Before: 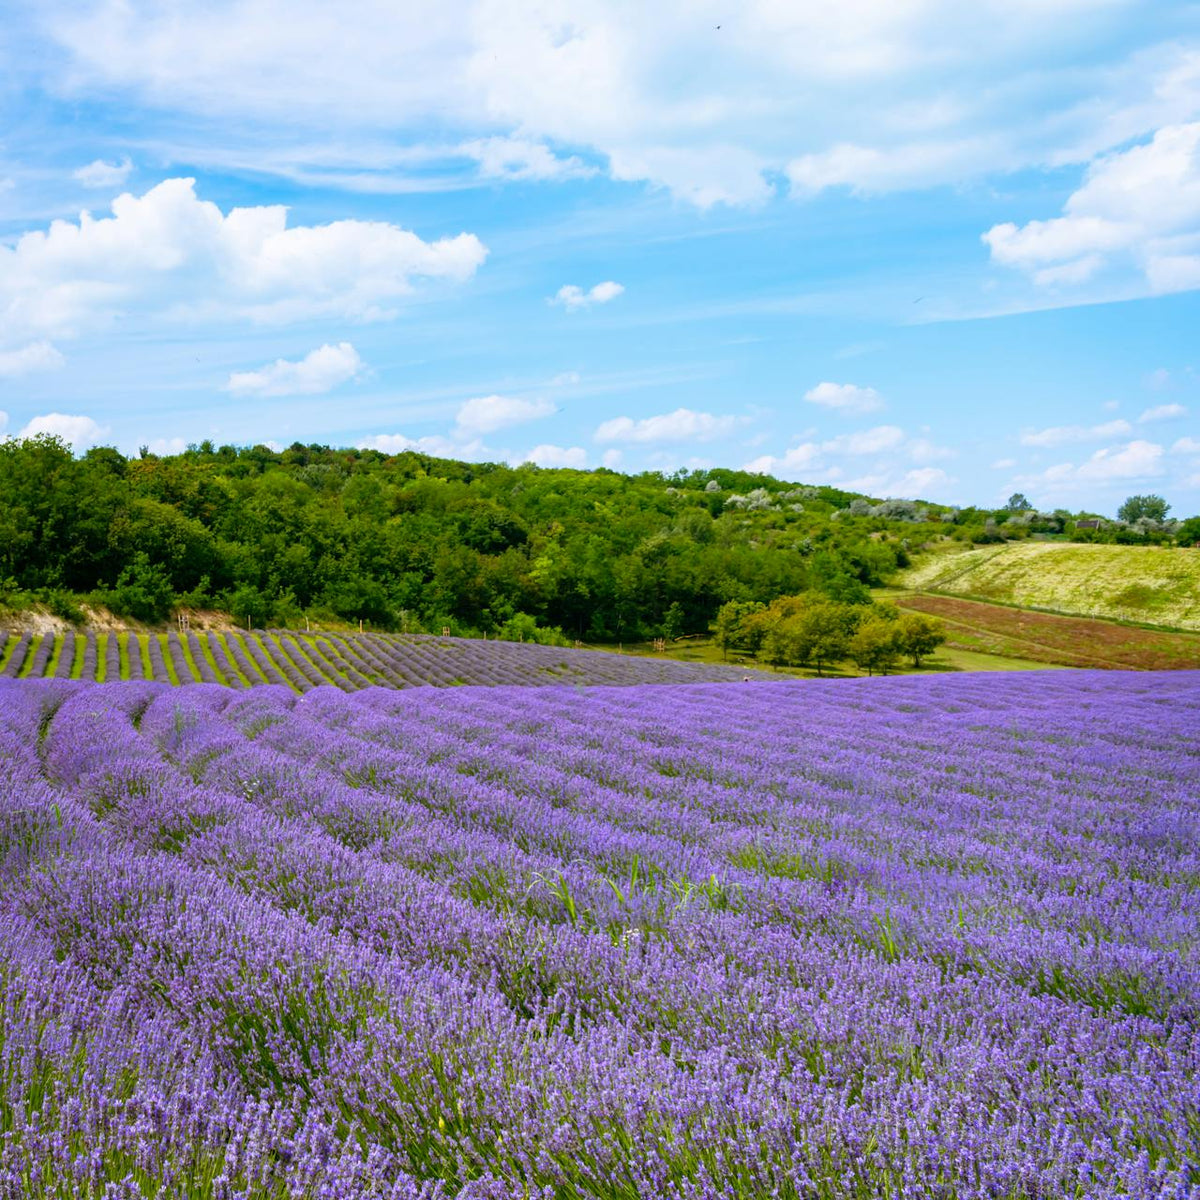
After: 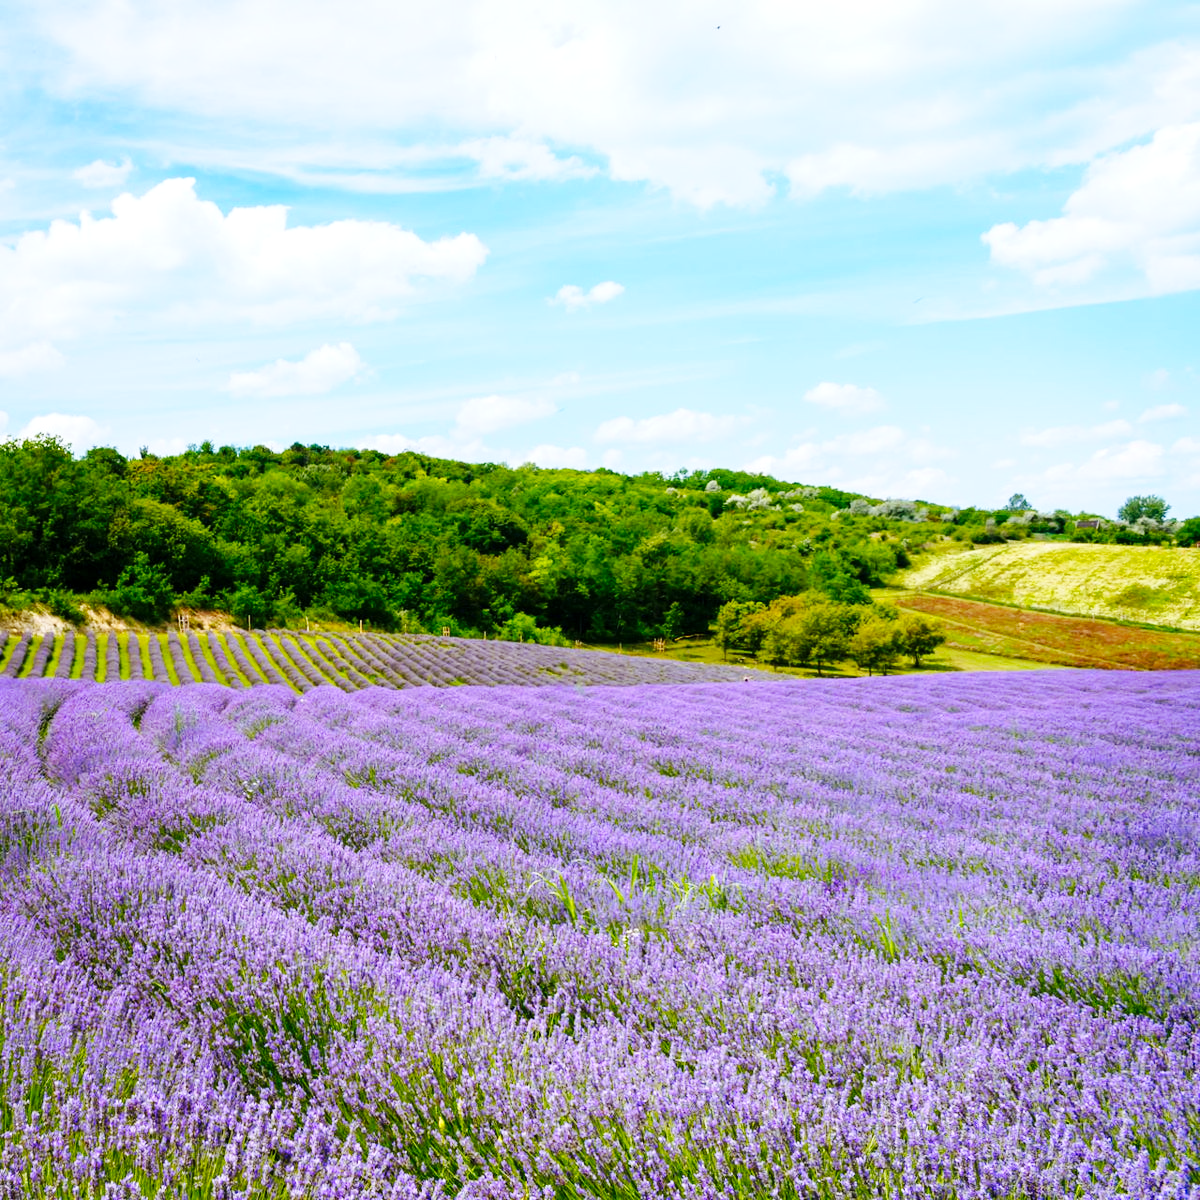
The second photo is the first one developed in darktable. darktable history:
base curve: curves: ch0 [(0, 0) (0.032, 0.025) (0.121, 0.166) (0.206, 0.329) (0.605, 0.79) (1, 1)], exposure shift 0.01, preserve colors none
exposure: black level correction 0.001, exposure 0.192 EV, compensate exposure bias true, compensate highlight preservation false
